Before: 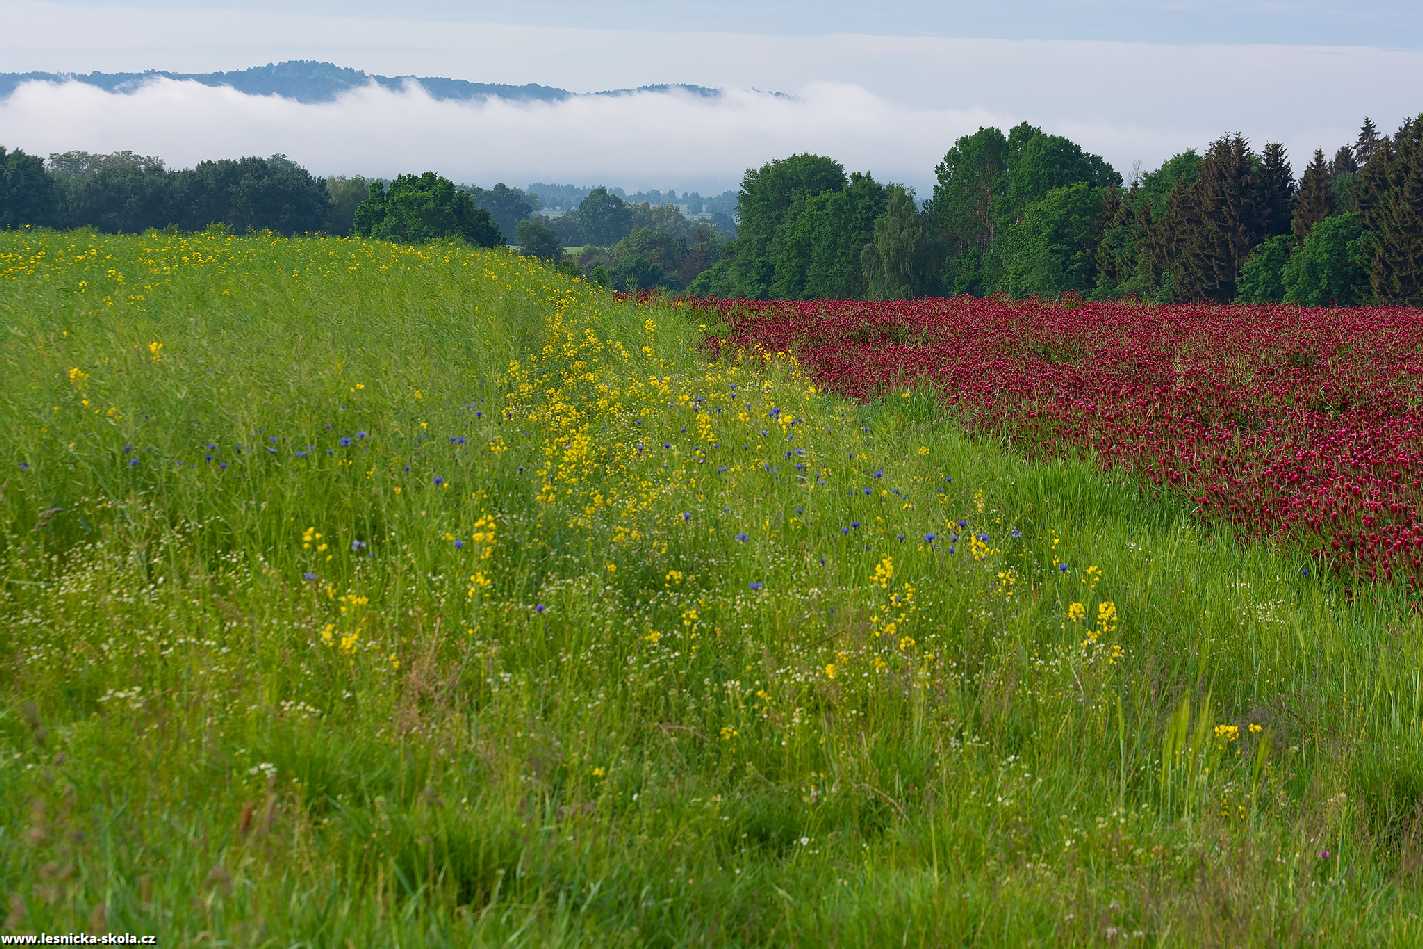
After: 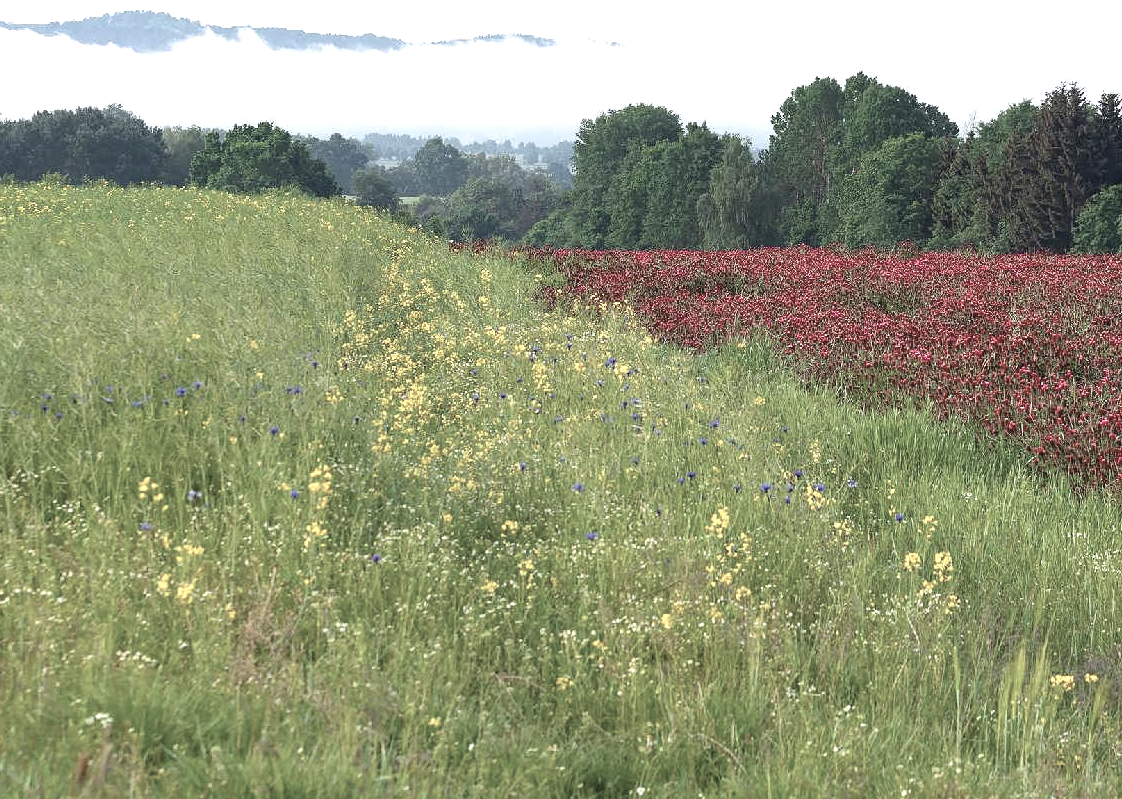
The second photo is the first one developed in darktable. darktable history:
crop: left 11.547%, top 5.367%, right 9.558%, bottom 10.416%
exposure: black level correction 0, exposure 1 EV, compensate highlight preservation false
color zones: curves: ch0 [(0, 0.6) (0.129, 0.508) (0.193, 0.483) (0.429, 0.5) (0.571, 0.5) (0.714, 0.5) (0.857, 0.5) (1, 0.6)]; ch1 [(0, 0.481) (0.112, 0.245) (0.213, 0.223) (0.429, 0.233) (0.571, 0.231) (0.683, 0.242) (0.857, 0.296) (1, 0.481)]
